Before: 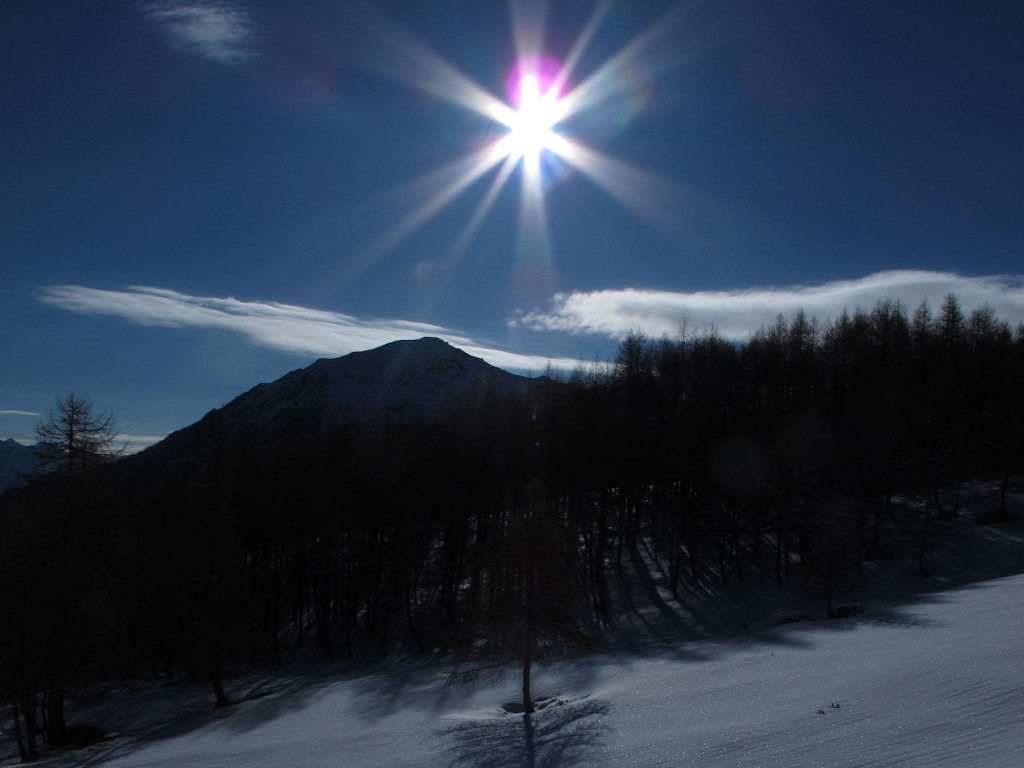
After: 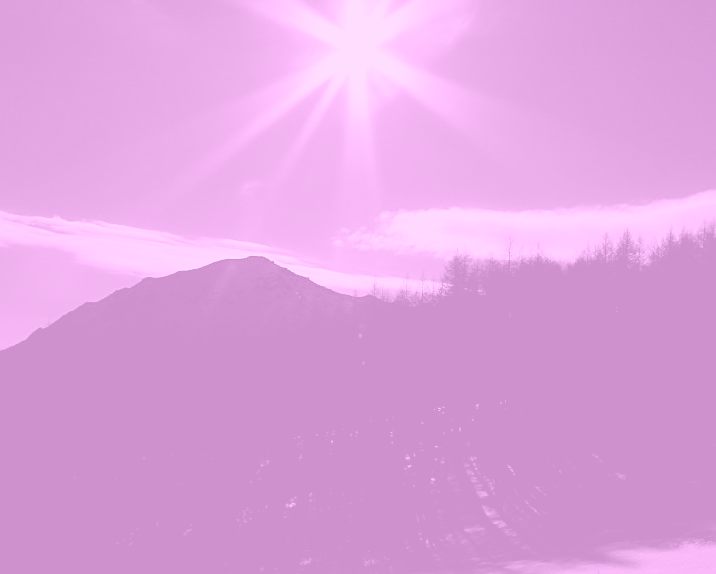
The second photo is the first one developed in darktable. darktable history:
exposure: black level correction 0, exposure 1.1 EV, compensate highlight preservation false
crop and rotate: left 17.046%, top 10.659%, right 12.989%, bottom 14.553%
filmic rgb: middle gray luminance 29%, black relative exposure -10.3 EV, white relative exposure 5.5 EV, threshold 6 EV, target black luminance 0%, hardness 3.95, latitude 2.04%, contrast 1.132, highlights saturation mix 5%, shadows ↔ highlights balance 15.11%, preserve chrominance no, color science v3 (2019), use custom middle-gray values true, iterations of high-quality reconstruction 0, enable highlight reconstruction true
contrast brightness saturation: saturation 0.13
sharpen: on, module defaults
colorize: hue 331.2°, saturation 69%, source mix 30.28%, lightness 69.02%, version 1
